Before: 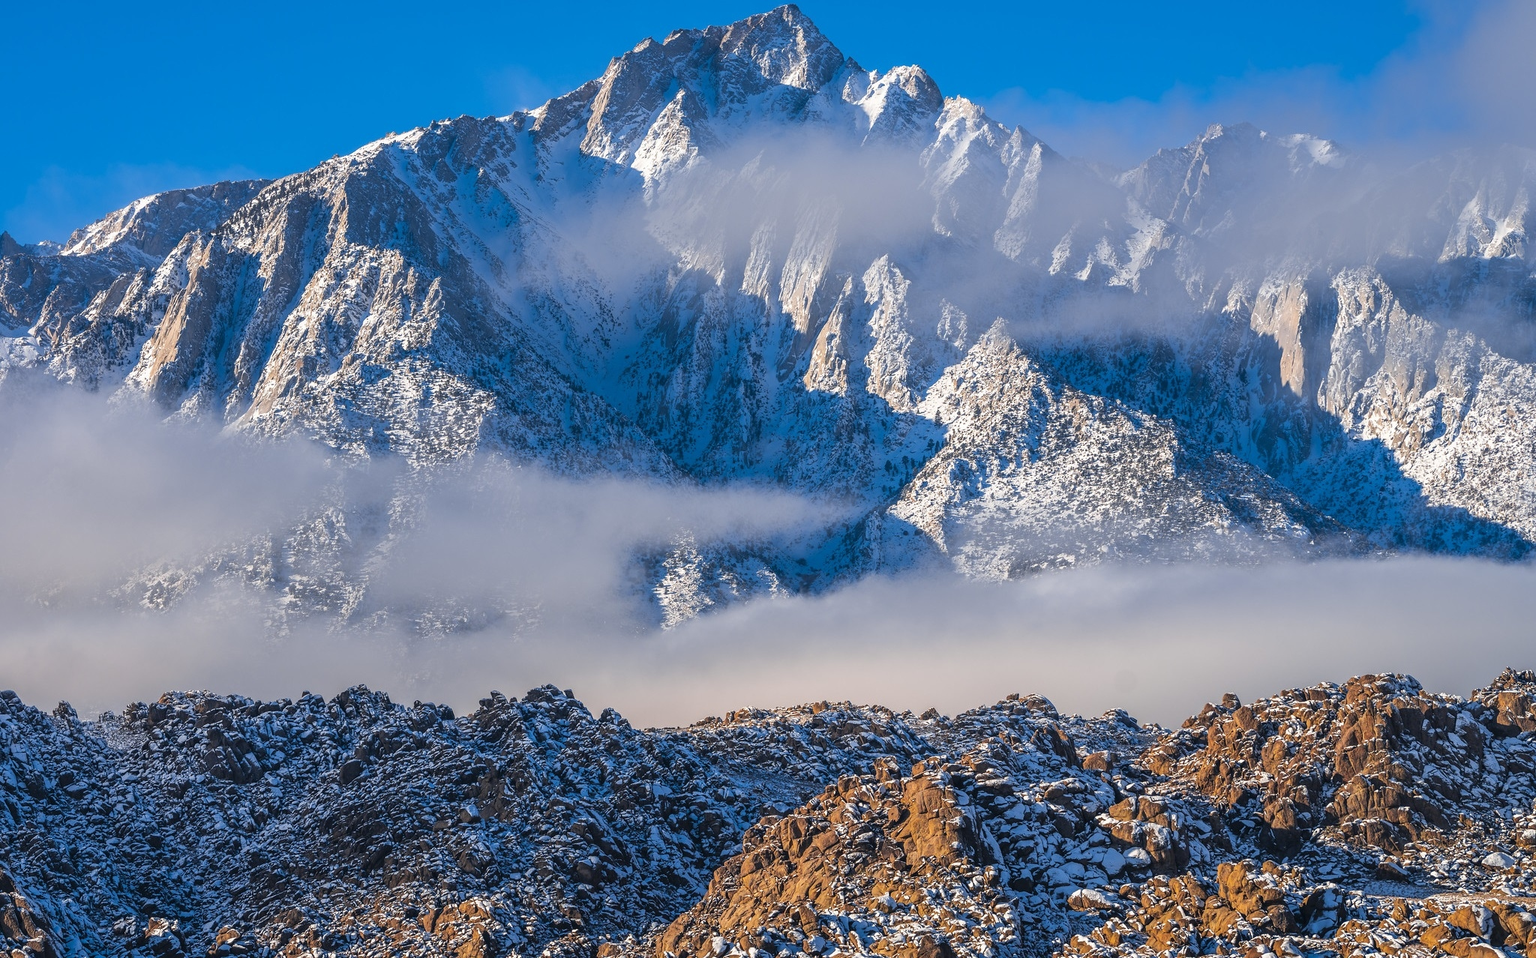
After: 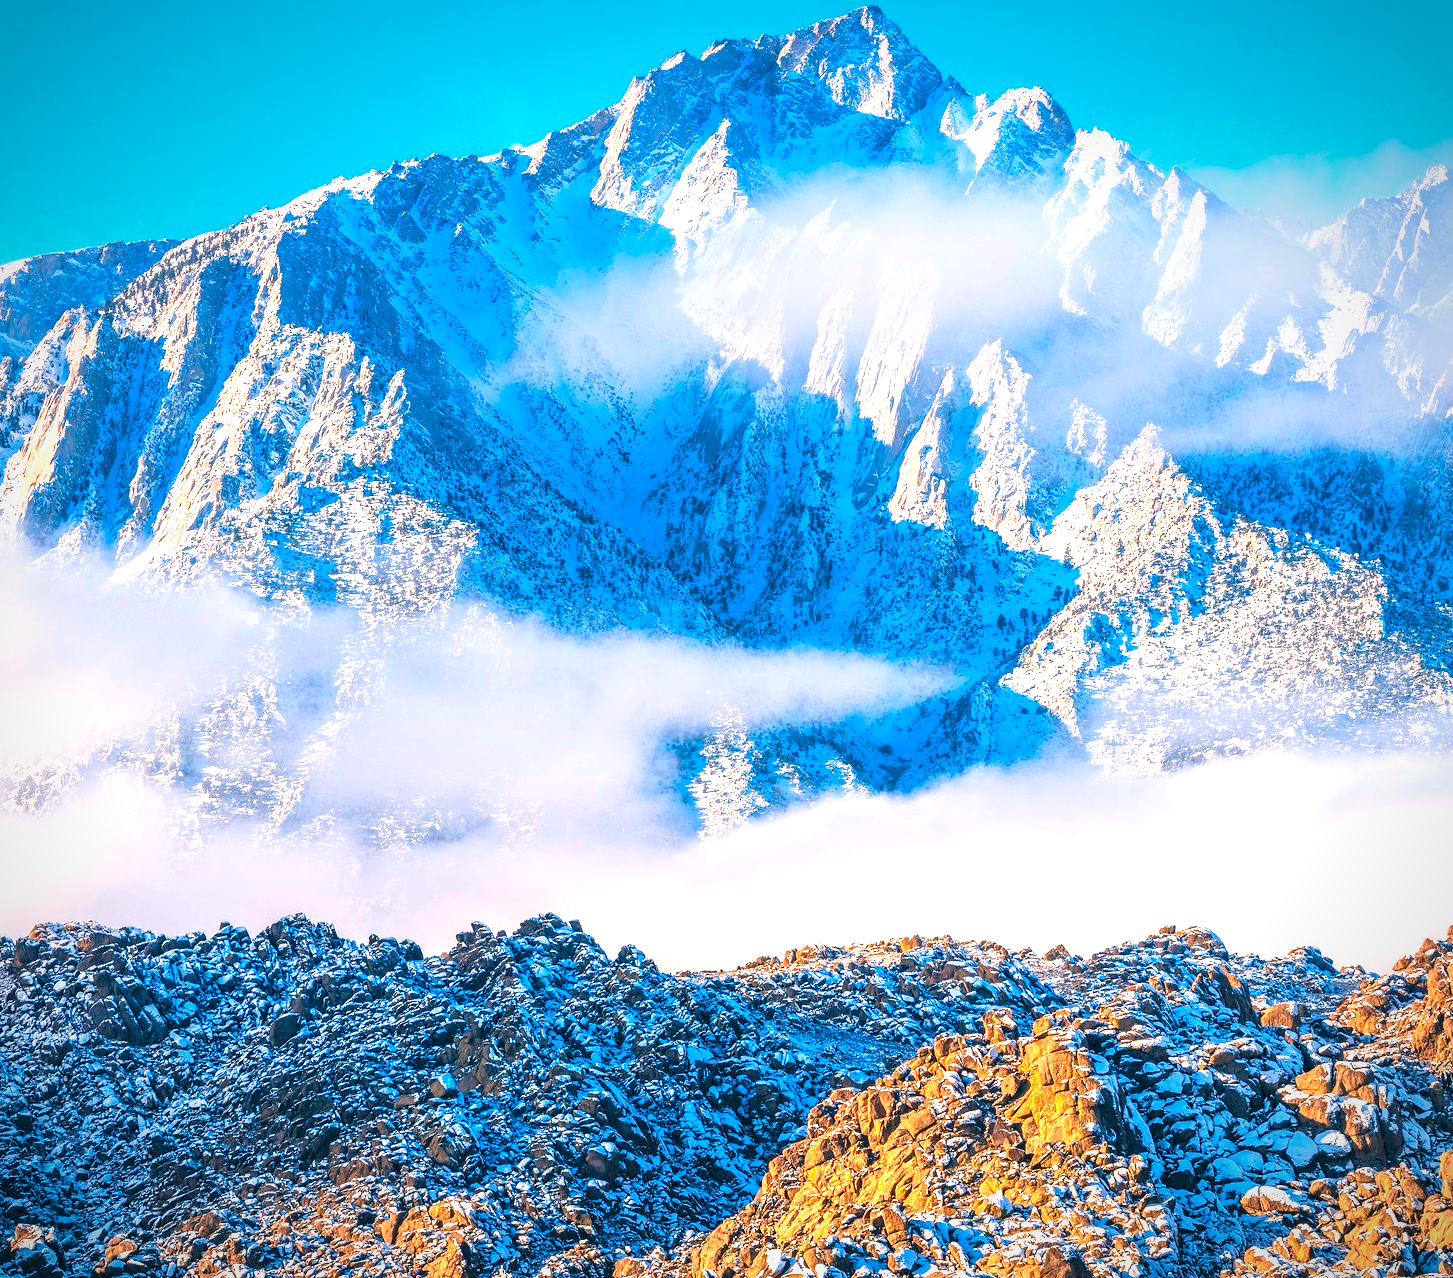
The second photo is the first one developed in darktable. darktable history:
exposure: black level correction 0, exposure 1.375 EV, compensate highlight preservation false
crop and rotate: left 8.943%, right 20.075%
contrast brightness saturation: contrast 0.028, brightness 0.056, saturation 0.127
color correction: highlights a* 4.44, highlights b* 4.97, shadows a* -8.19, shadows b* 4.82
color balance rgb: linear chroma grading › global chroma 9.915%, perceptual saturation grading › global saturation 20%, perceptual saturation grading › highlights -24.892%, perceptual saturation grading › shadows 25.967%, global vibrance 14.91%
velvia: on, module defaults
vignetting: fall-off start 86.21%, brightness -0.429, saturation -0.195, automatic ratio true
